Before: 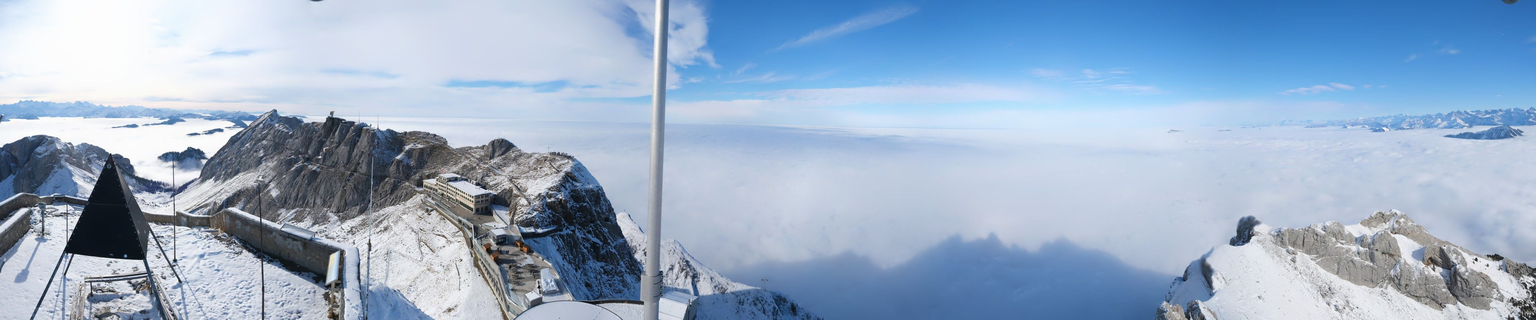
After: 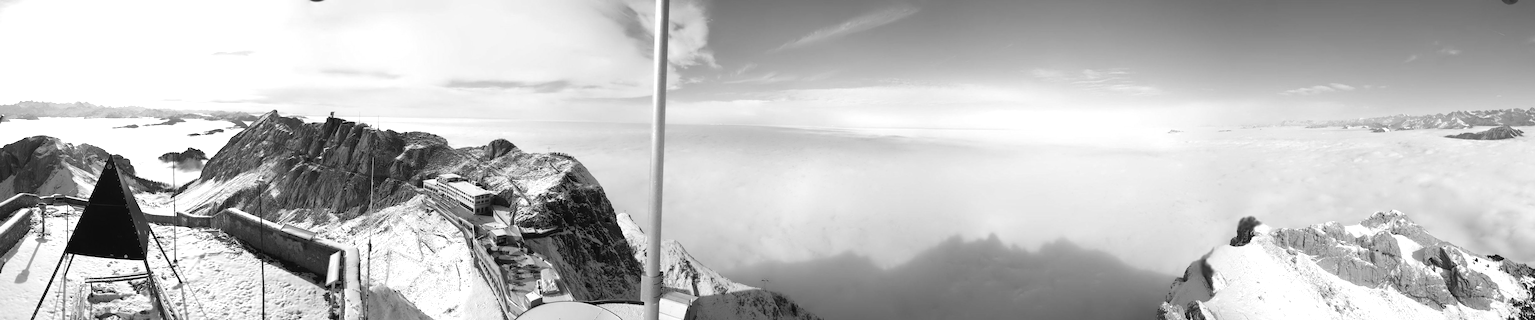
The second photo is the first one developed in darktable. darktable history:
monochrome: a 16.01, b -2.65, highlights 0.52
tone equalizer: -8 EV -0.417 EV, -7 EV -0.389 EV, -6 EV -0.333 EV, -5 EV -0.222 EV, -3 EV 0.222 EV, -2 EV 0.333 EV, -1 EV 0.389 EV, +0 EV 0.417 EV, edges refinement/feathering 500, mask exposure compensation -1.57 EV, preserve details no
white balance: red 1.123, blue 0.83
